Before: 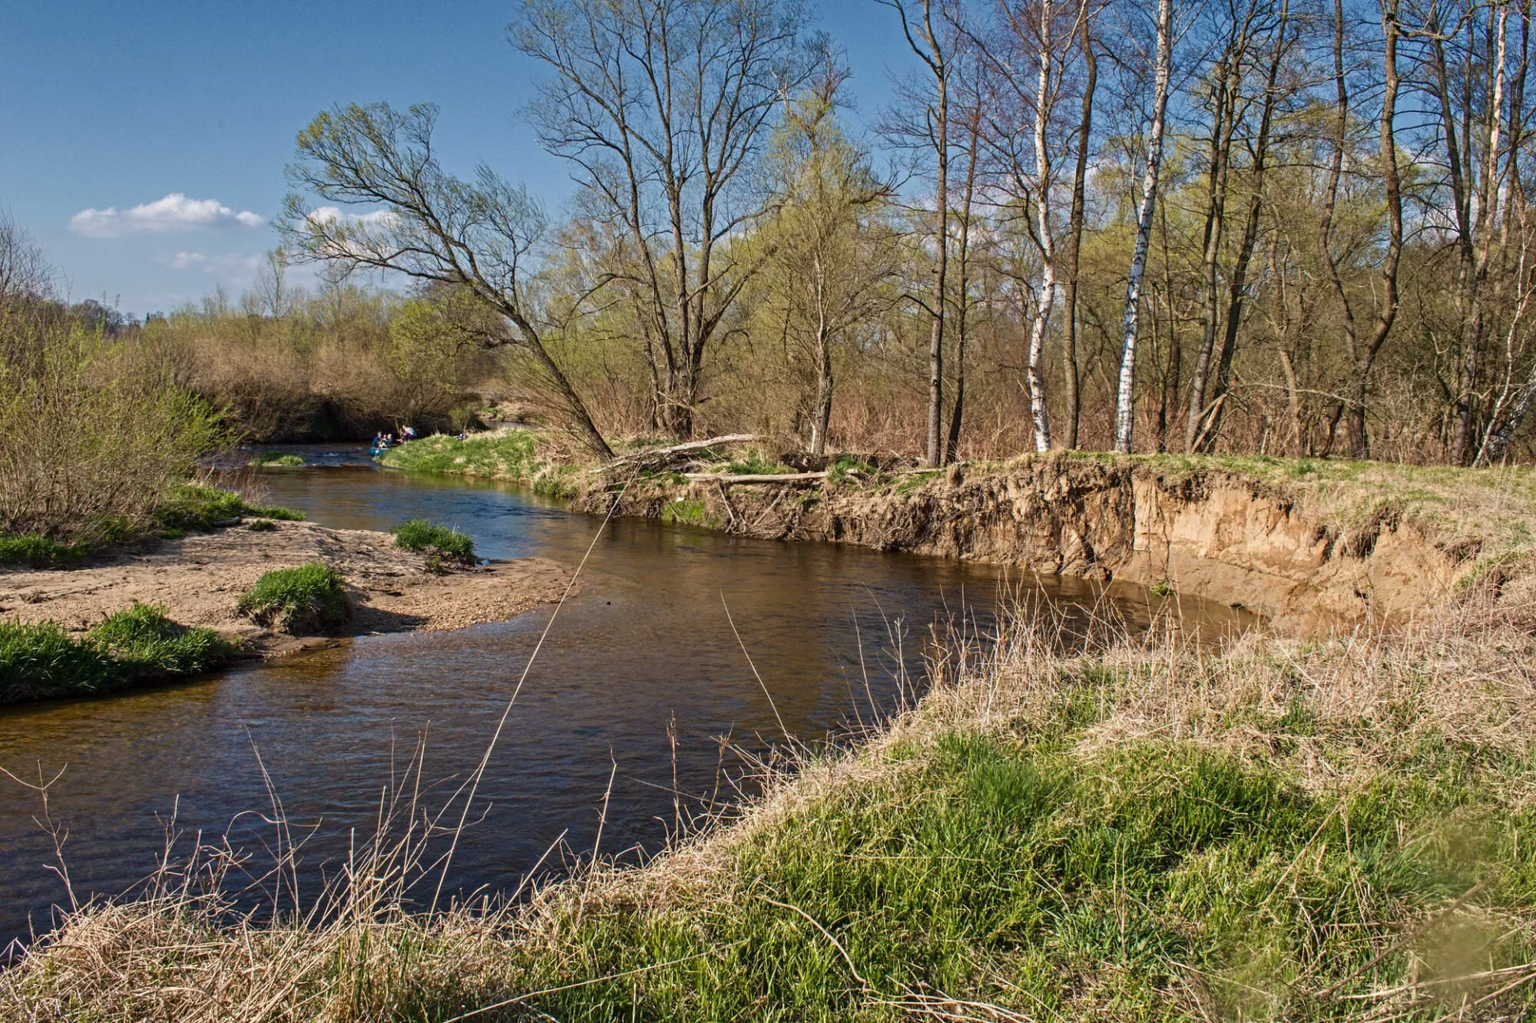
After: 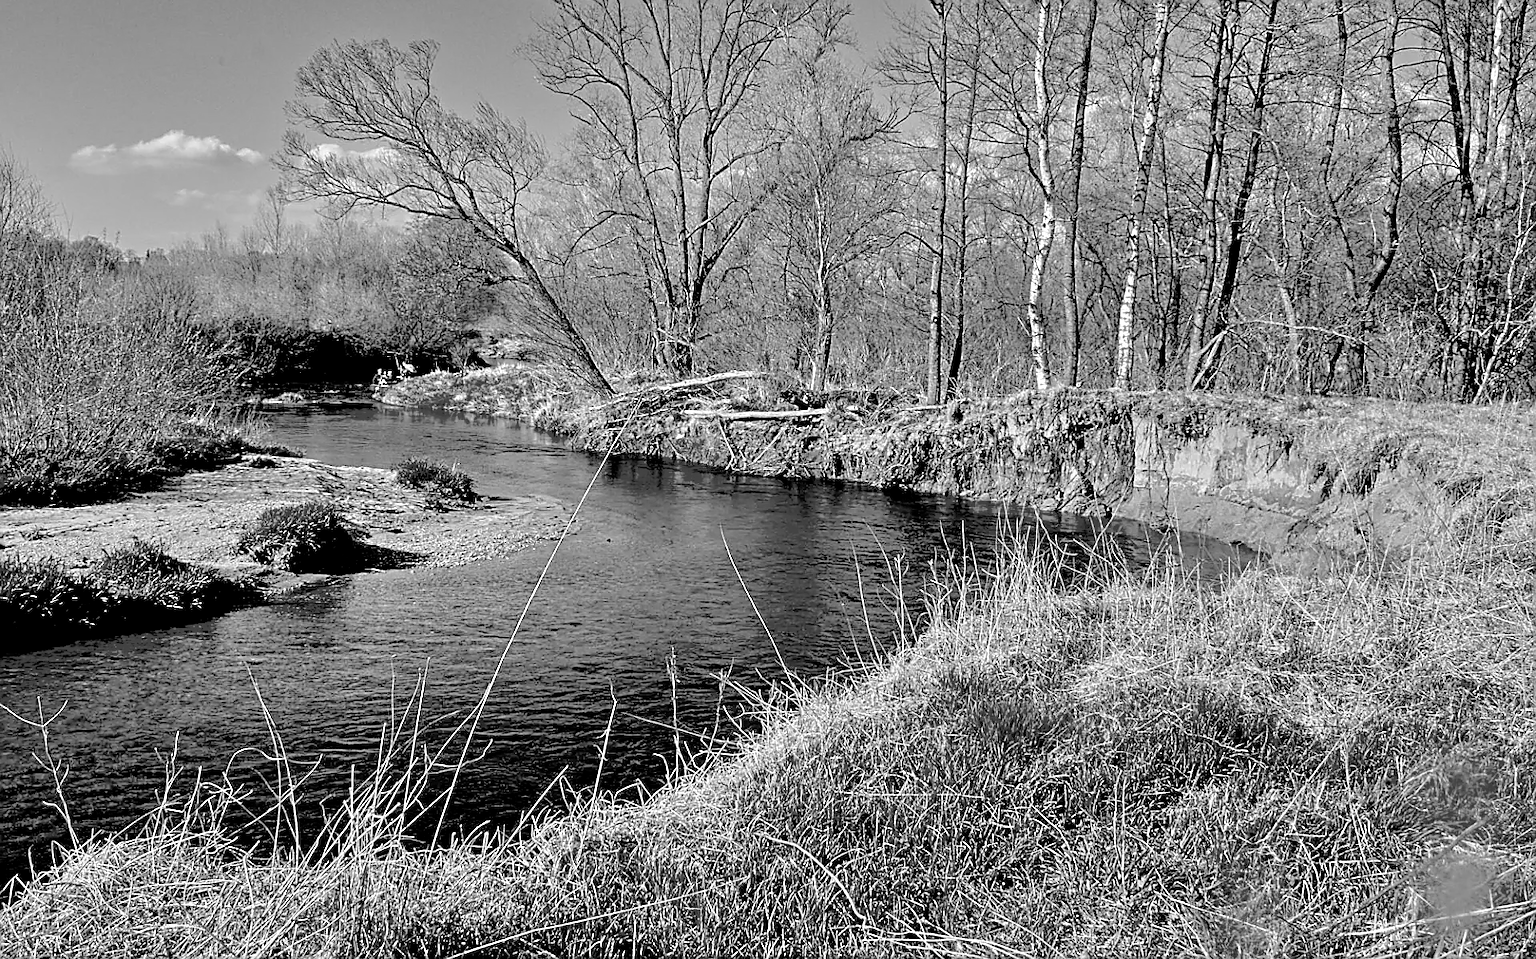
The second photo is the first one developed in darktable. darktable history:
crop and rotate: top 6.25%
monochrome: a 0, b 0, size 0.5, highlights 0.57
shadows and highlights: shadows 12, white point adjustment 1.2, soften with gaussian
exposure: black level correction 0.029, exposure -0.073 EV, compensate highlight preservation false
tone equalizer: -7 EV 0.15 EV, -6 EV 0.6 EV, -5 EV 1.15 EV, -4 EV 1.33 EV, -3 EV 1.15 EV, -2 EV 0.6 EV, -1 EV 0.15 EV, mask exposure compensation -0.5 EV
sharpen: radius 1.4, amount 1.25, threshold 0.7
tone curve: curves: ch0 [(0, 0) (0.003, 0.021) (0.011, 0.021) (0.025, 0.021) (0.044, 0.033) (0.069, 0.053) (0.1, 0.08) (0.136, 0.114) (0.177, 0.171) (0.224, 0.246) (0.277, 0.332) (0.335, 0.424) (0.399, 0.496) (0.468, 0.561) (0.543, 0.627) (0.623, 0.685) (0.709, 0.741) (0.801, 0.813) (0.898, 0.902) (1, 1)], preserve colors none
